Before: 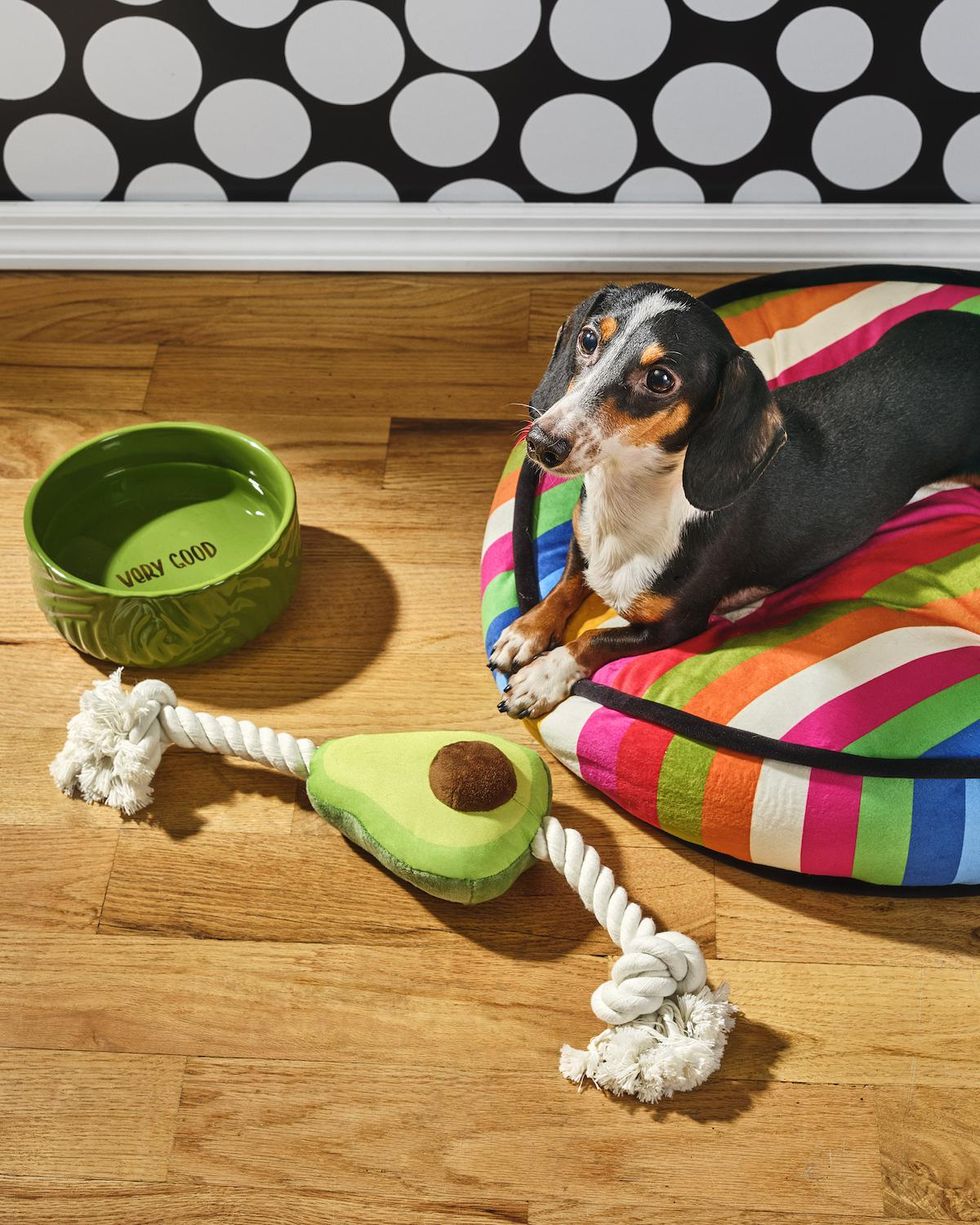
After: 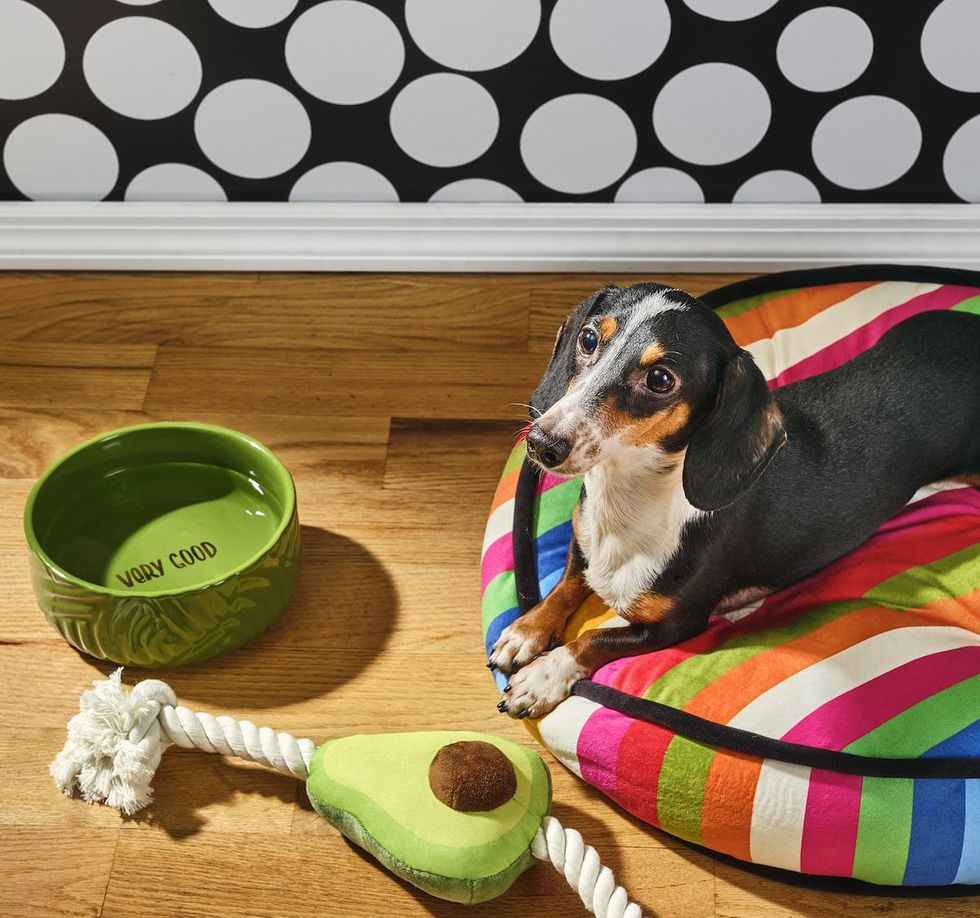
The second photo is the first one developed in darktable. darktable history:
crop: bottom 24.967%
